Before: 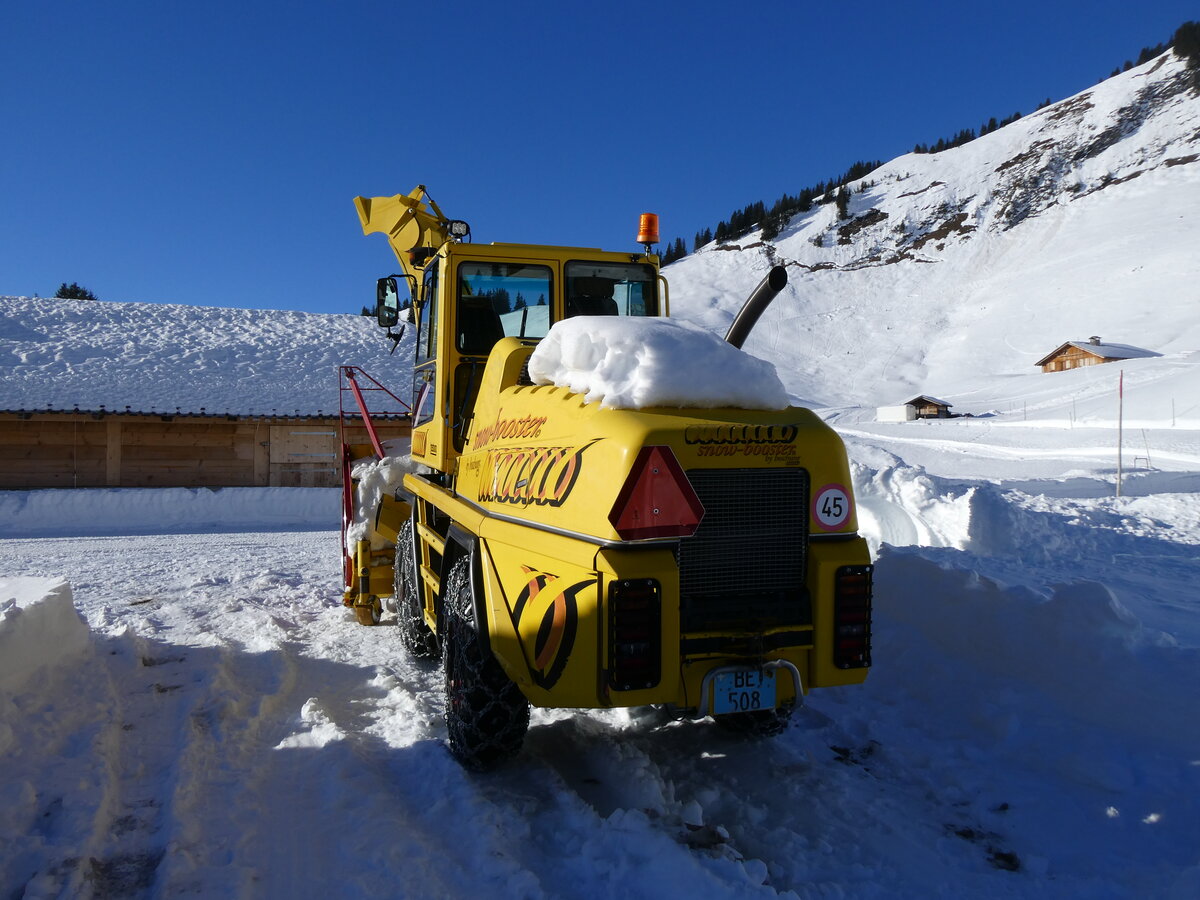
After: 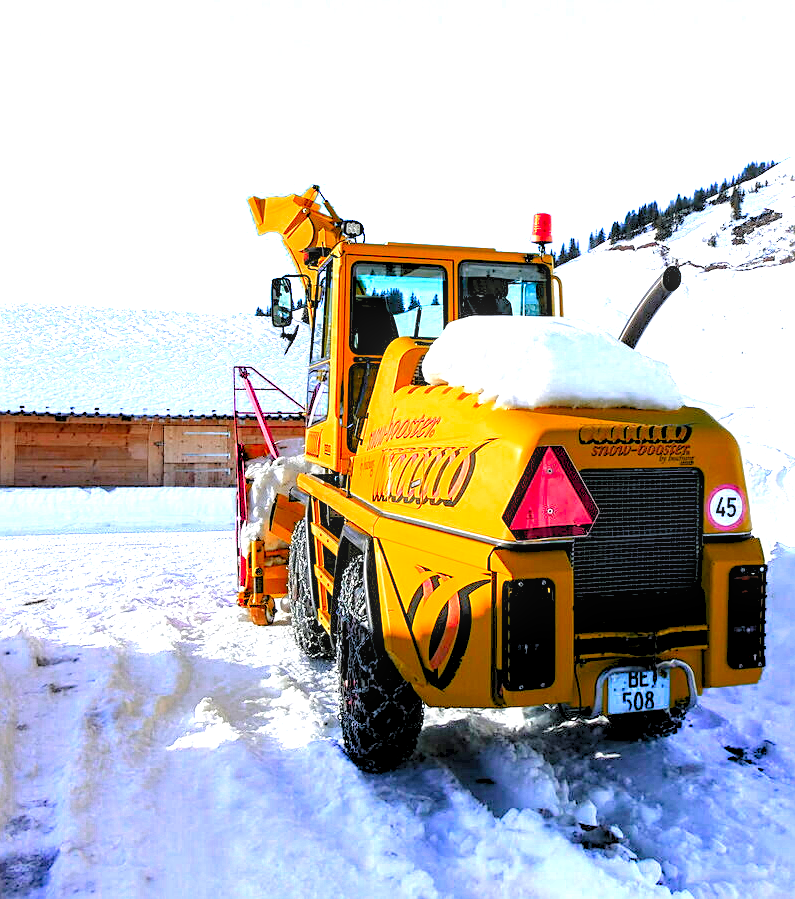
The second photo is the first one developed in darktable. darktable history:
crop and rotate: left 8.862%, right 24.874%
local contrast: detail 130%
tone equalizer: edges refinement/feathering 500, mask exposure compensation -1.57 EV, preserve details no
levels: levels [0.072, 0.414, 0.976]
sharpen: on, module defaults
exposure: black level correction 0, exposure 0.954 EV, compensate highlight preservation false
color zones: curves: ch0 [(0.473, 0.374) (0.742, 0.784)]; ch1 [(0.354, 0.737) (0.742, 0.705)]; ch2 [(0.318, 0.421) (0.758, 0.532)]
